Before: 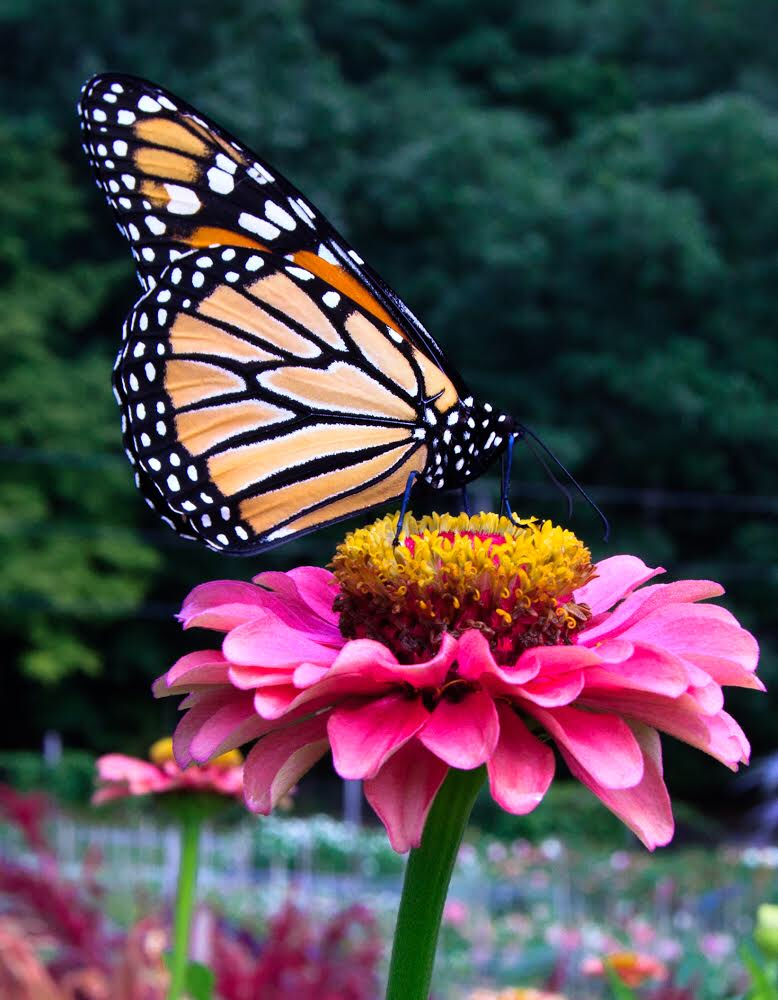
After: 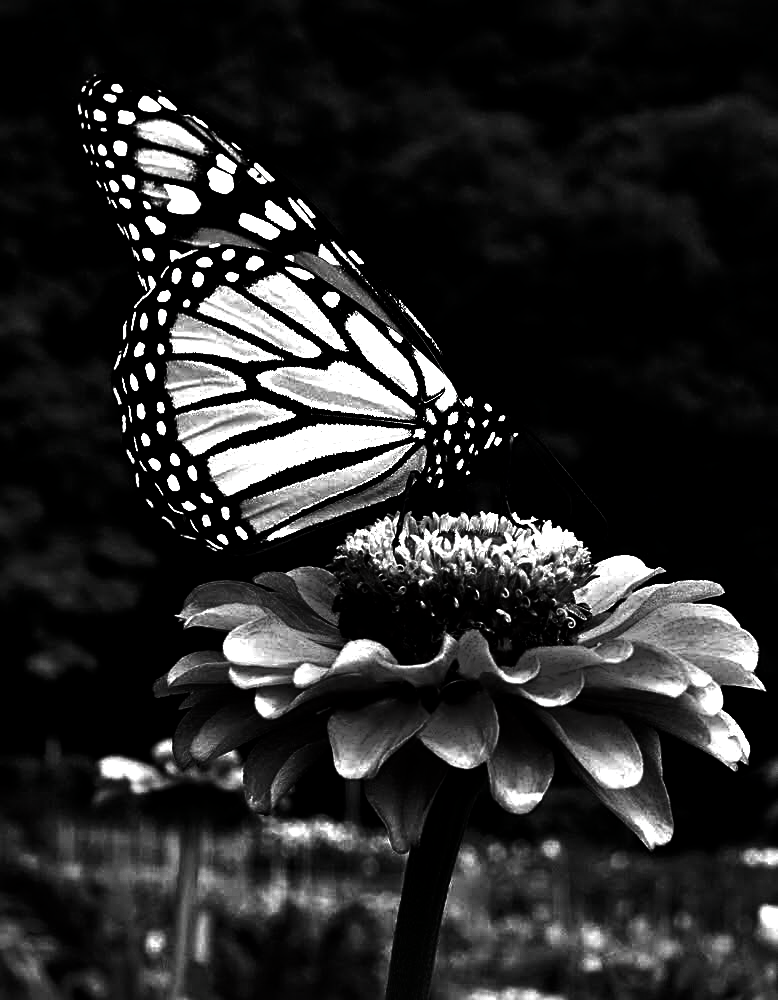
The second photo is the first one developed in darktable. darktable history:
sharpen: amount 0.497
contrast brightness saturation: contrast 0.022, brightness -0.995, saturation -0.995
contrast equalizer: y [[0.6 ×6], [0.55 ×6], [0 ×6], [0 ×6], [0 ×6]]
